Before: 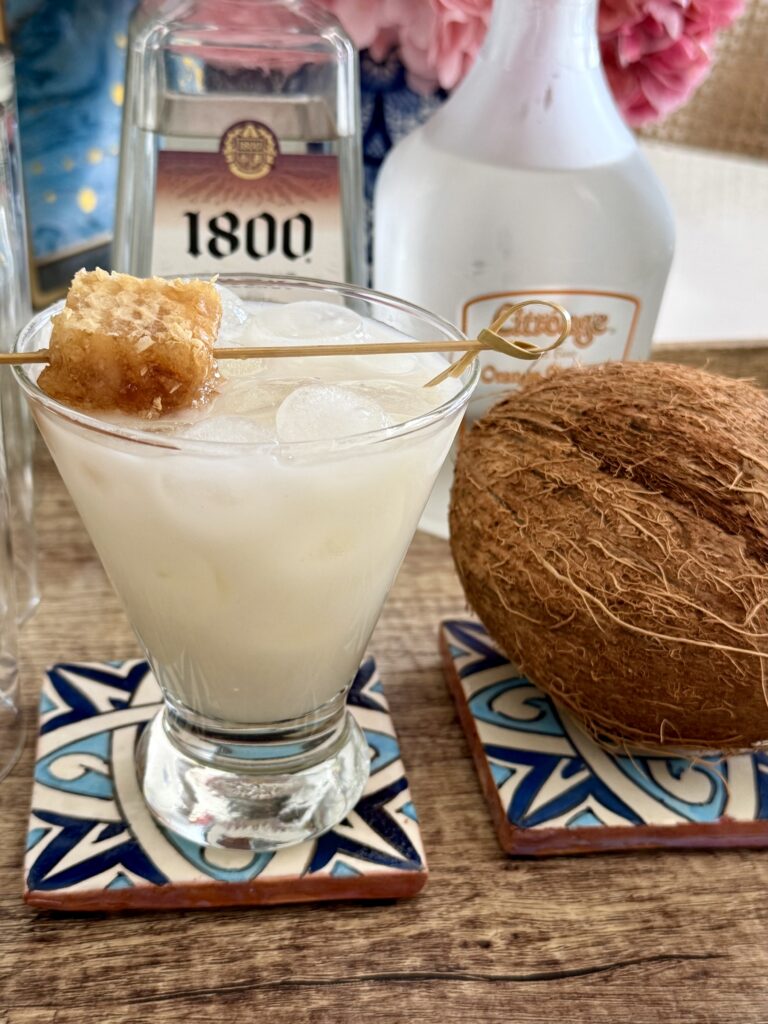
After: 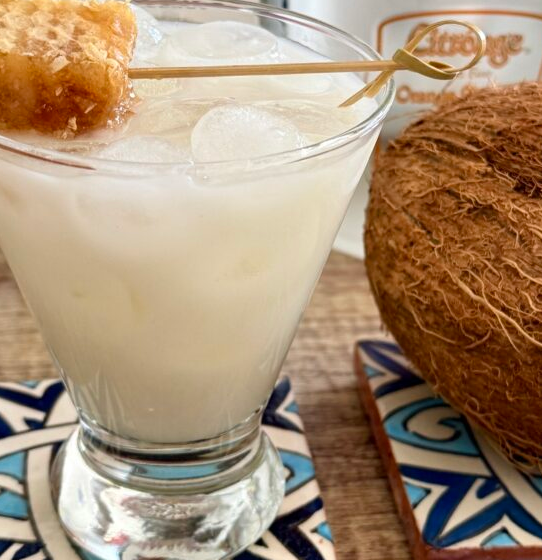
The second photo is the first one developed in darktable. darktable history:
crop: left 11.109%, top 27.388%, right 18.307%, bottom 17.106%
